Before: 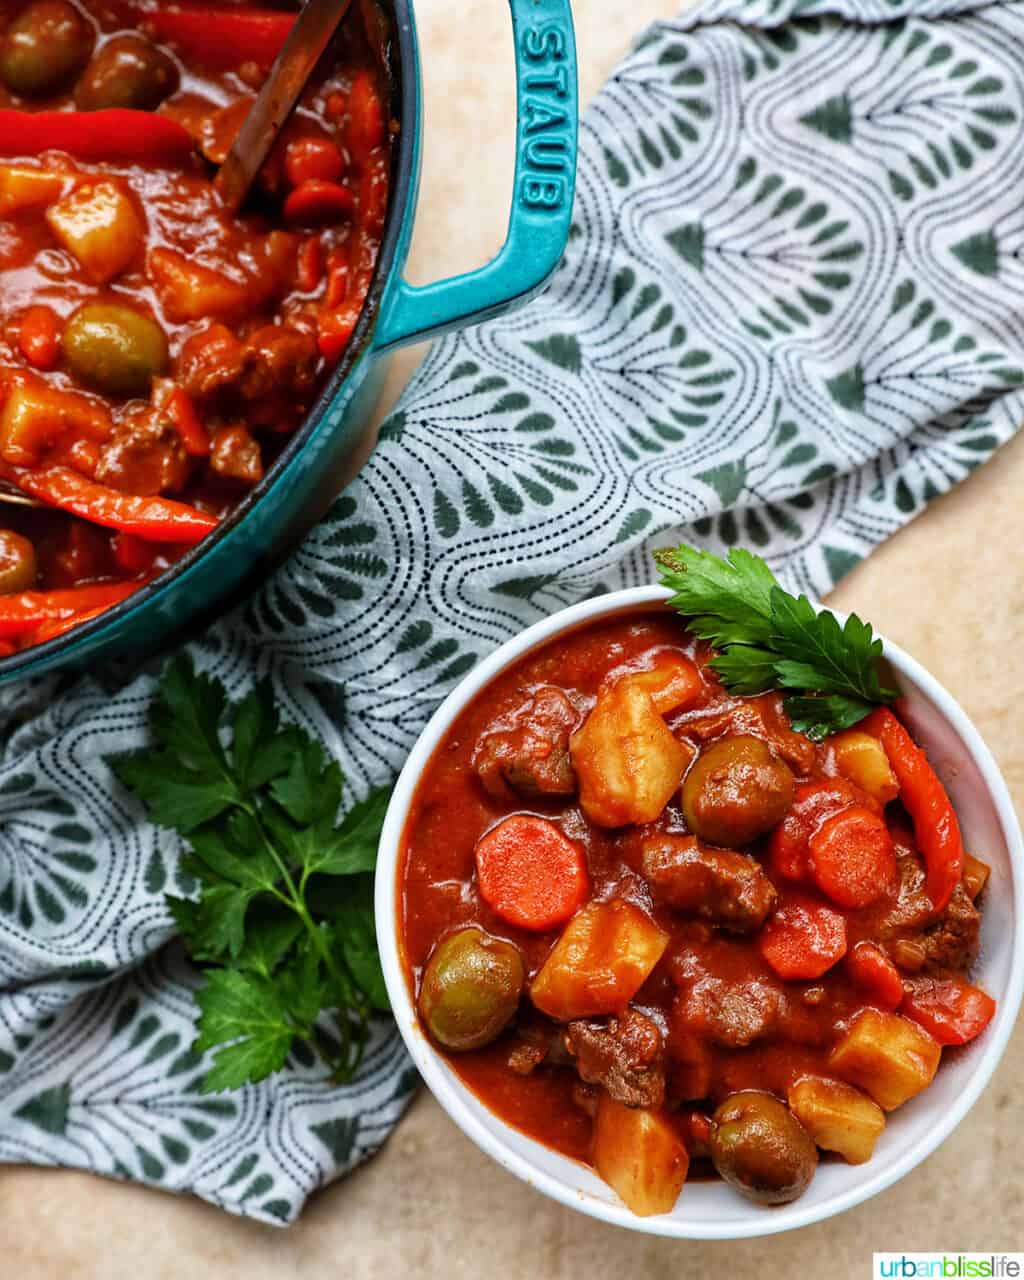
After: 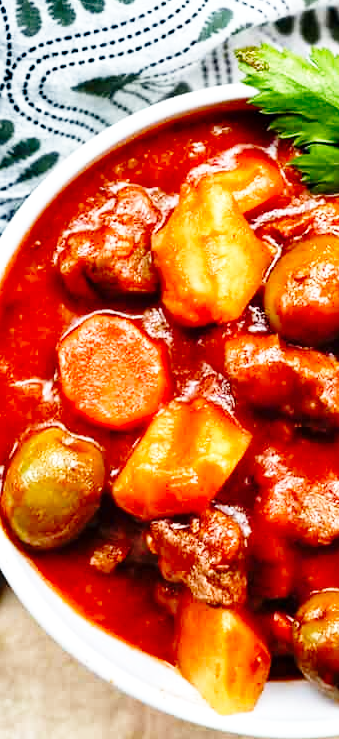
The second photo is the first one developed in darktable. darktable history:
tone equalizer: on, module defaults
crop: left 40.878%, top 39.176%, right 25.993%, bottom 3.081%
base curve: curves: ch0 [(0, 0) (0.028, 0.03) (0.105, 0.232) (0.387, 0.748) (0.754, 0.968) (1, 1)], fusion 1, exposure shift 0.576, preserve colors none
shadows and highlights: soften with gaussian
